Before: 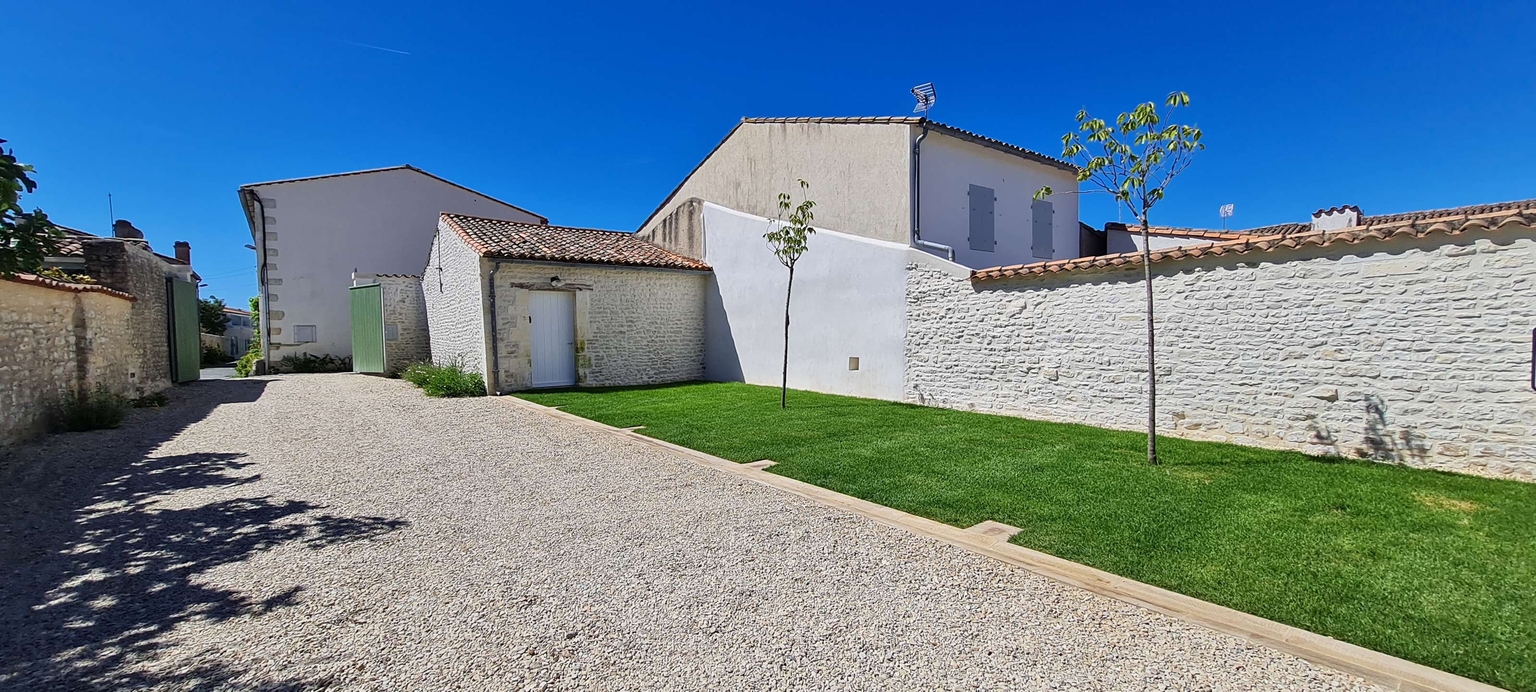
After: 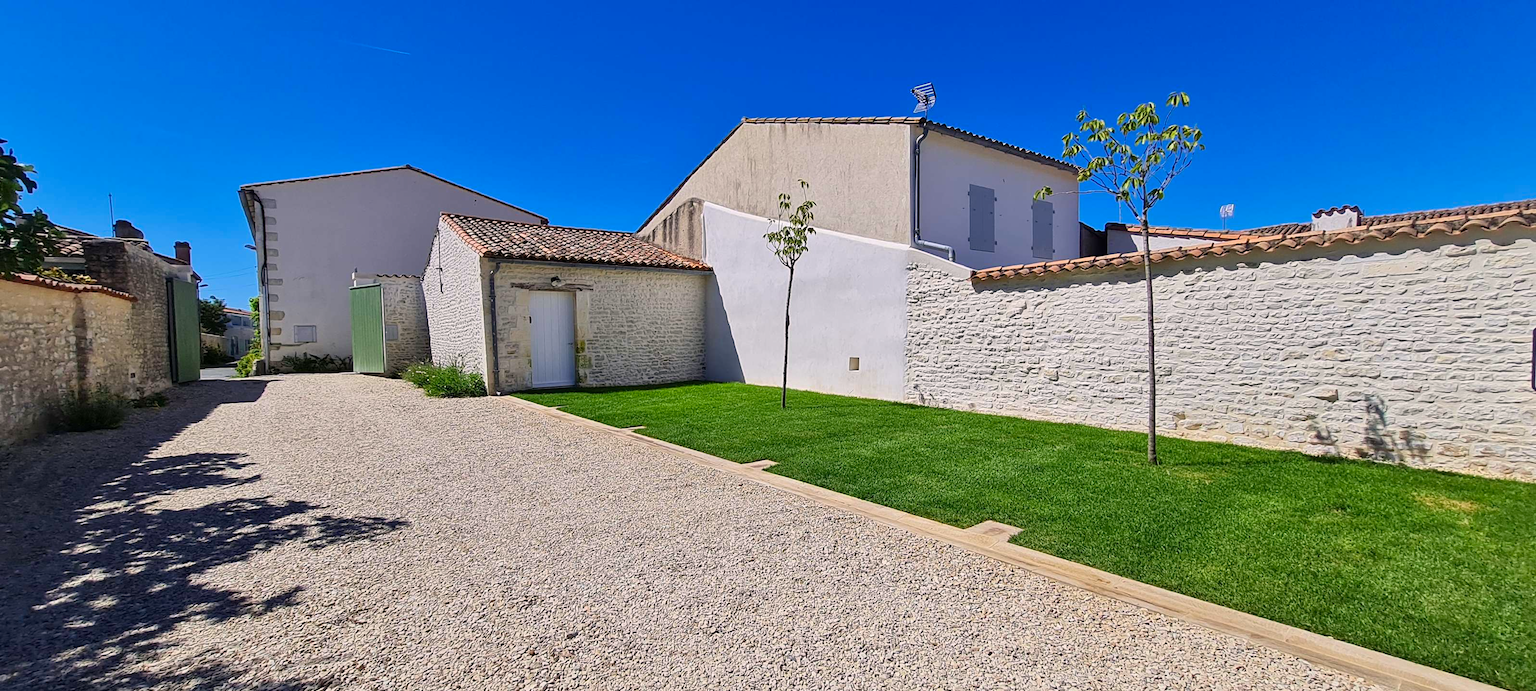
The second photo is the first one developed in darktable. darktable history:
color correction: highlights a* 3.18, highlights b* 1.86, saturation 1.16
